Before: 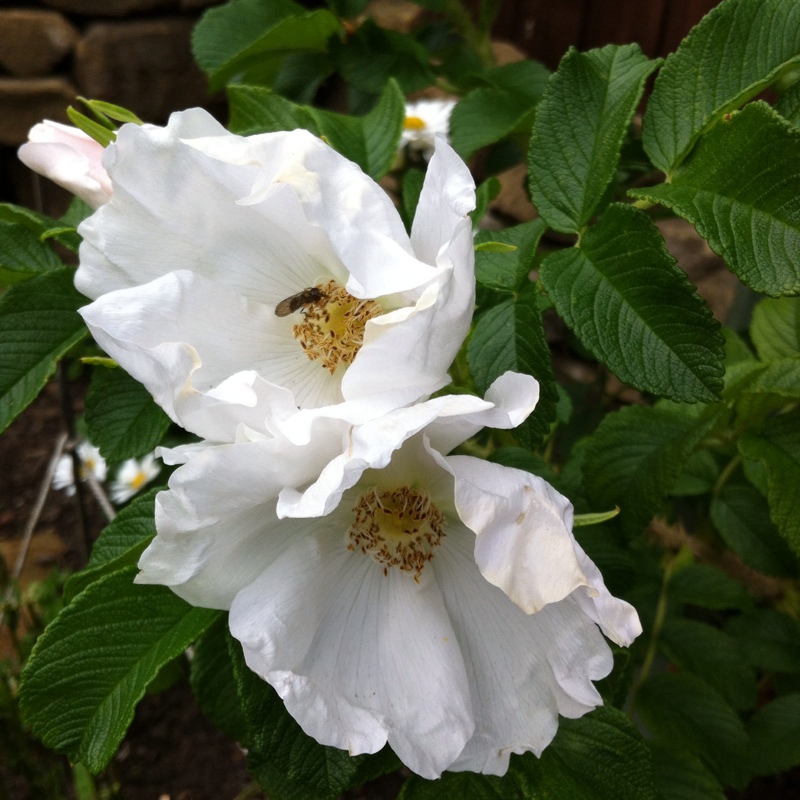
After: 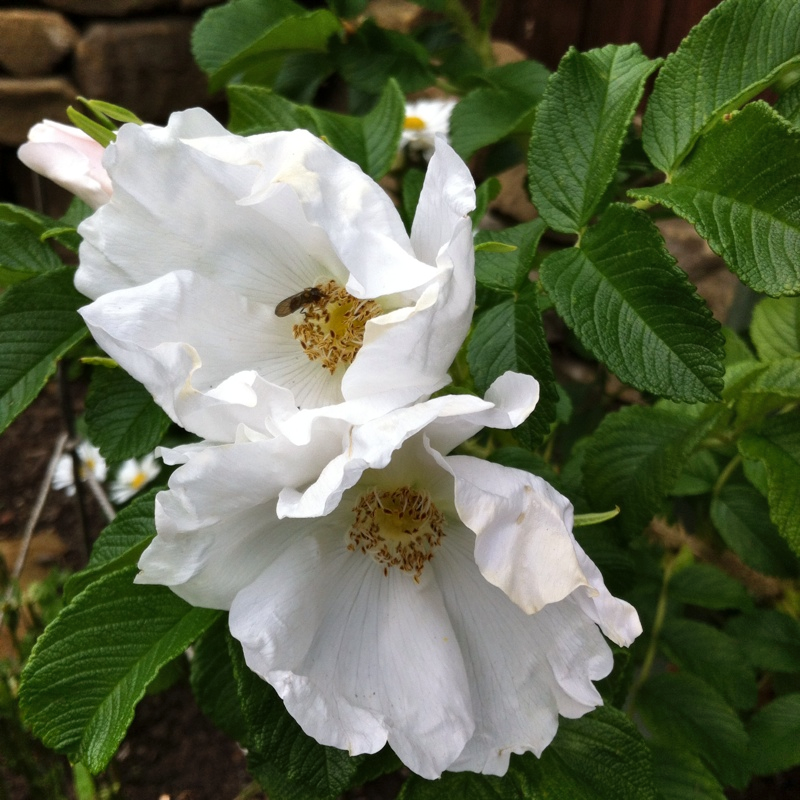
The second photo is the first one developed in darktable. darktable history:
shadows and highlights: soften with gaussian
color correction: highlights b* 0.009
